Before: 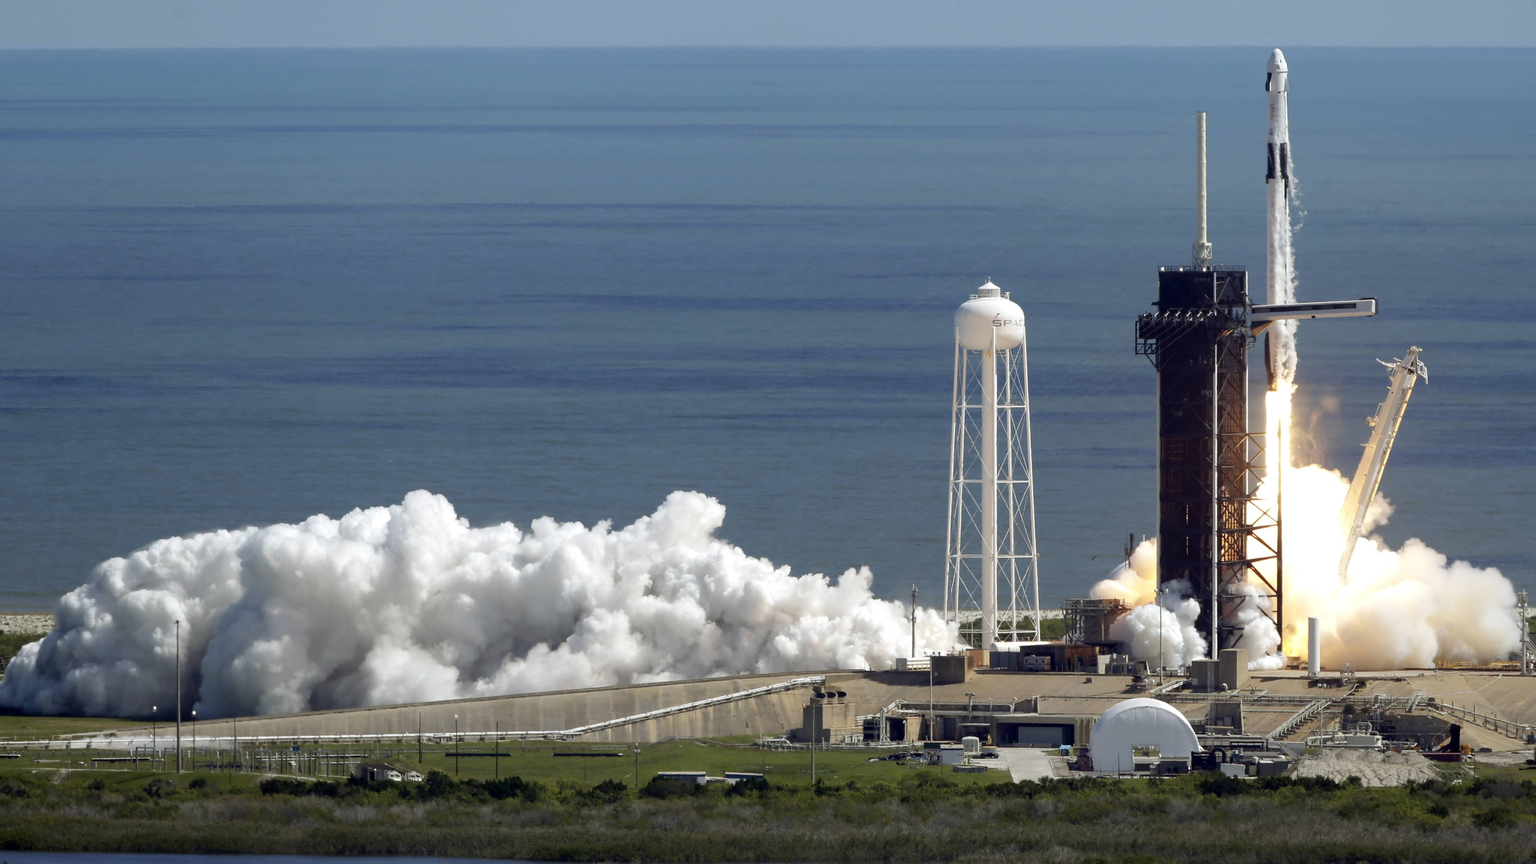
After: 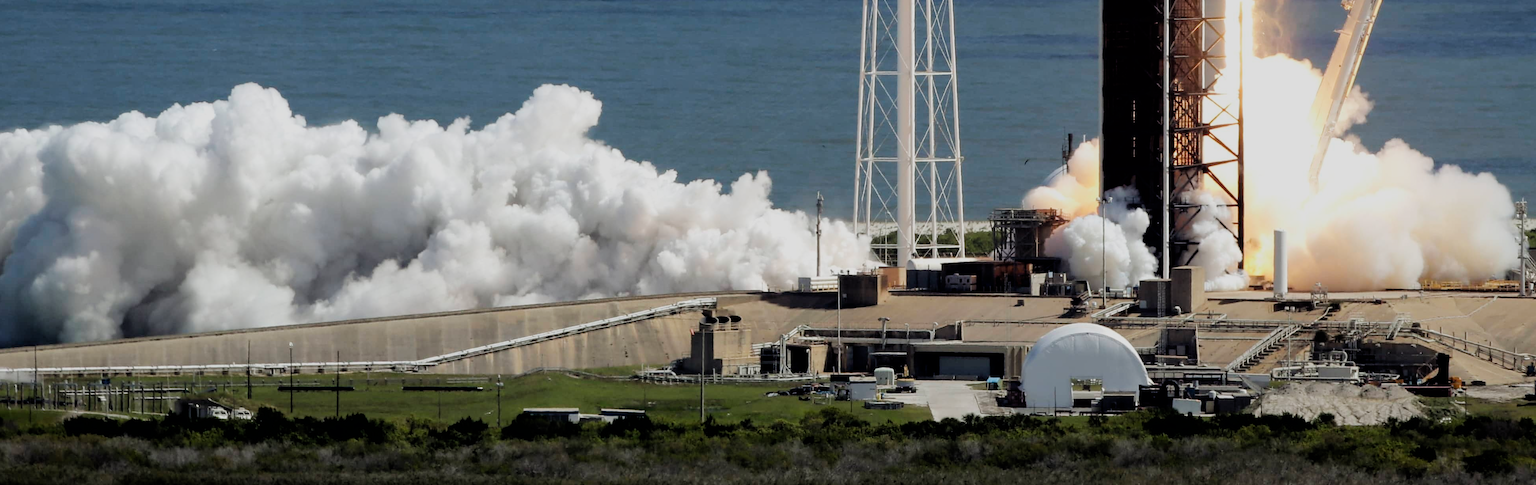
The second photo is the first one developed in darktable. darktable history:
crop and rotate: left 13.322%, top 48.393%, bottom 2.91%
filmic rgb: black relative exposure -5.08 EV, white relative exposure 3.97 EV, threshold 5.94 EV, hardness 2.89, contrast 1.095, highlights saturation mix -21.33%, enable highlight reconstruction true
